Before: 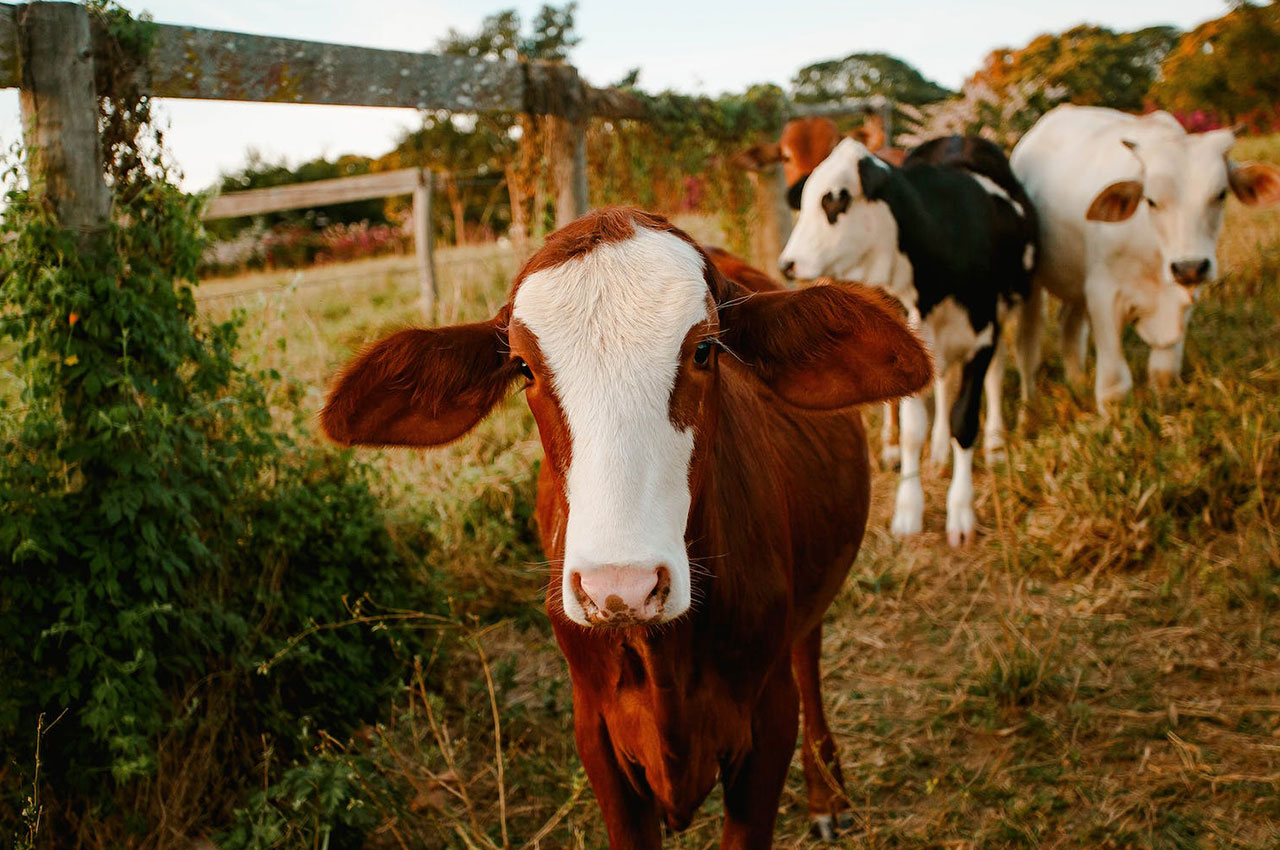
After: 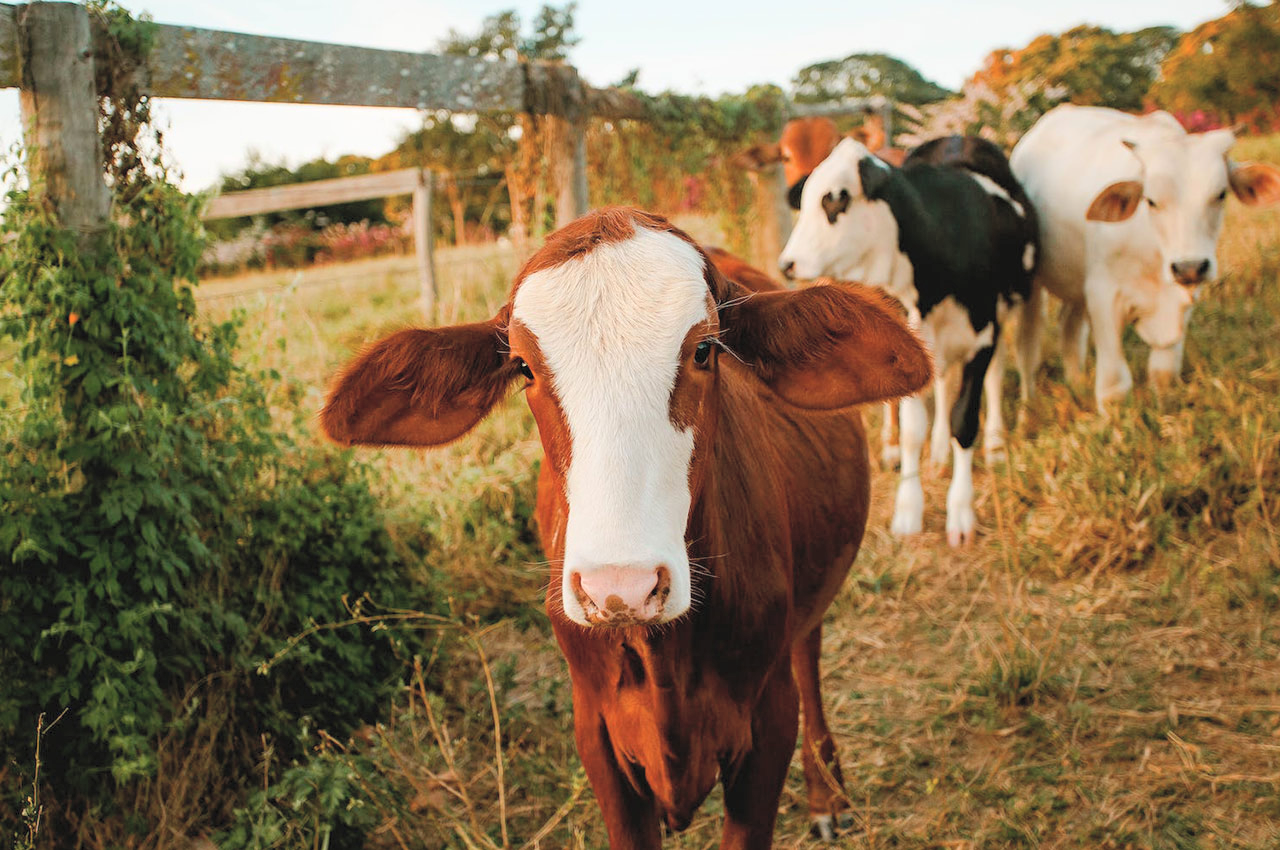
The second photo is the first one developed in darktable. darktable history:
contrast brightness saturation: brightness 0.274
